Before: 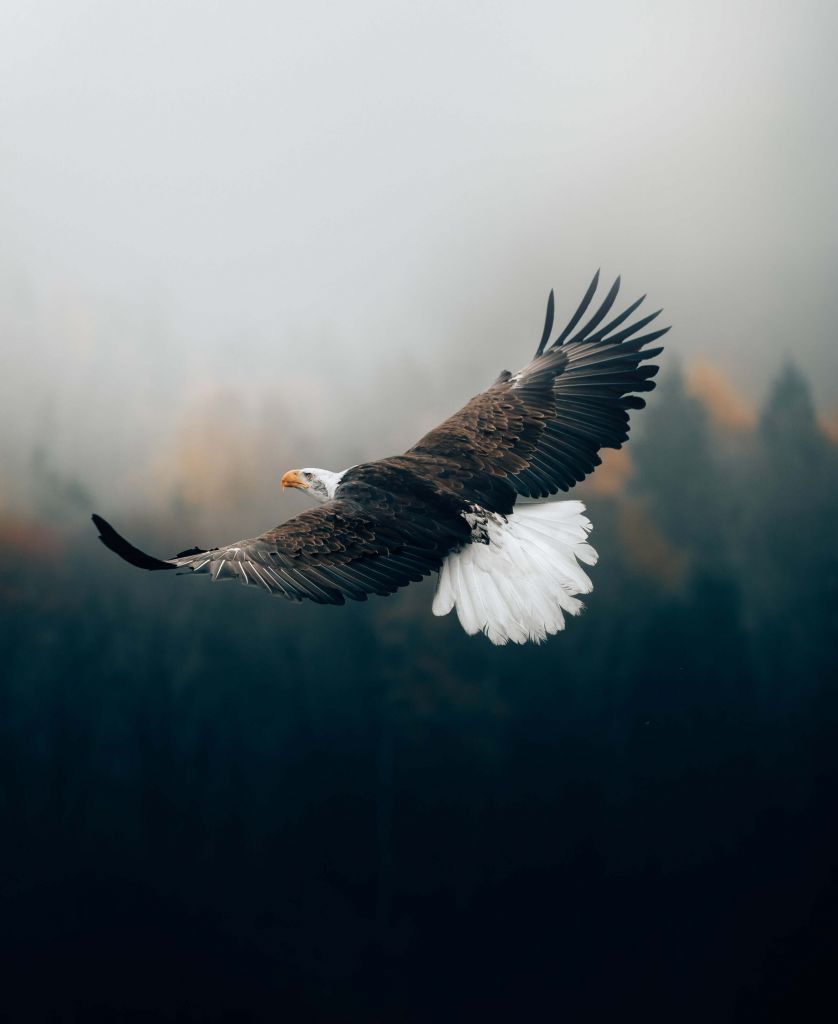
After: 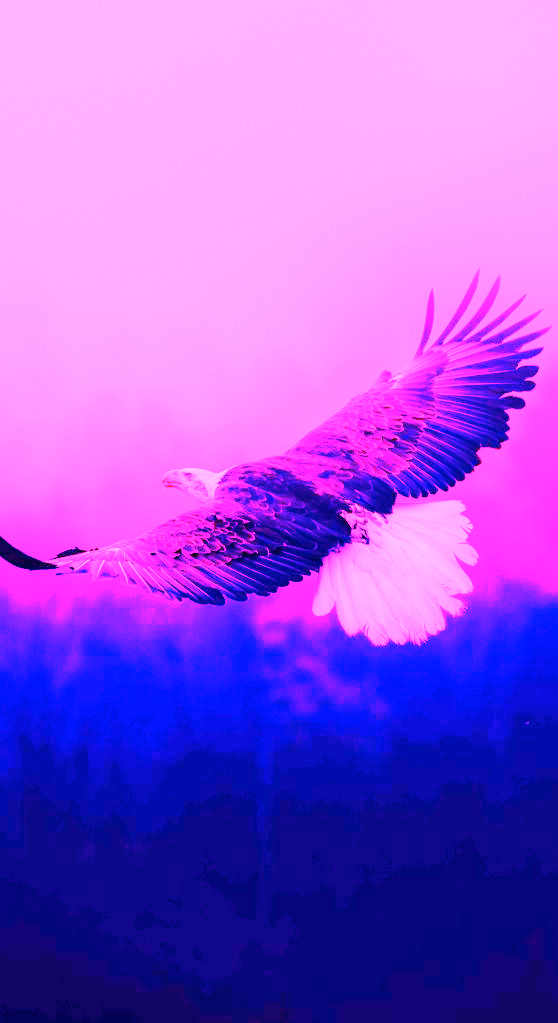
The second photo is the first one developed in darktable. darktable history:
crop and rotate: left 14.436%, right 18.898%
white balance: red 8, blue 8
exposure: black level correction 0, exposure -0.721 EV, compensate highlight preservation false
